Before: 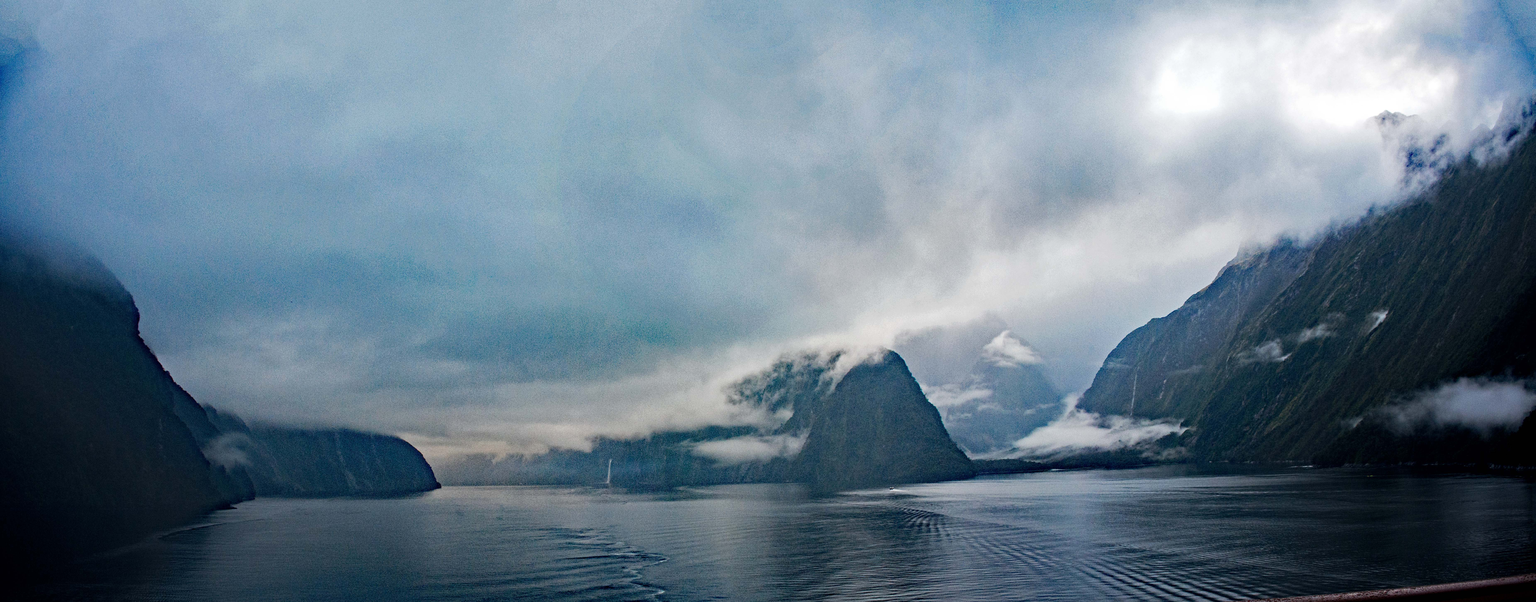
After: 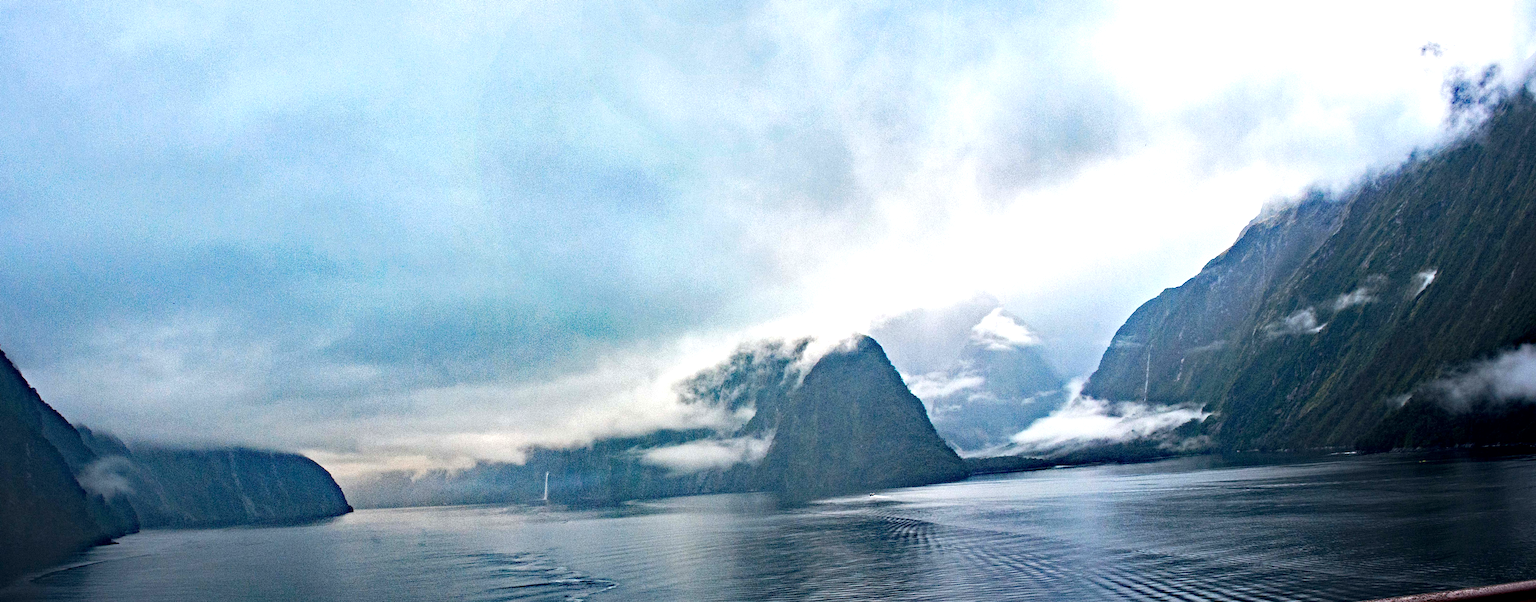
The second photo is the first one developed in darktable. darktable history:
crop and rotate: angle 1.96°, left 5.673%, top 5.673%
exposure: black level correction 0.001, exposure 0.955 EV, compensate exposure bias true, compensate highlight preservation false
